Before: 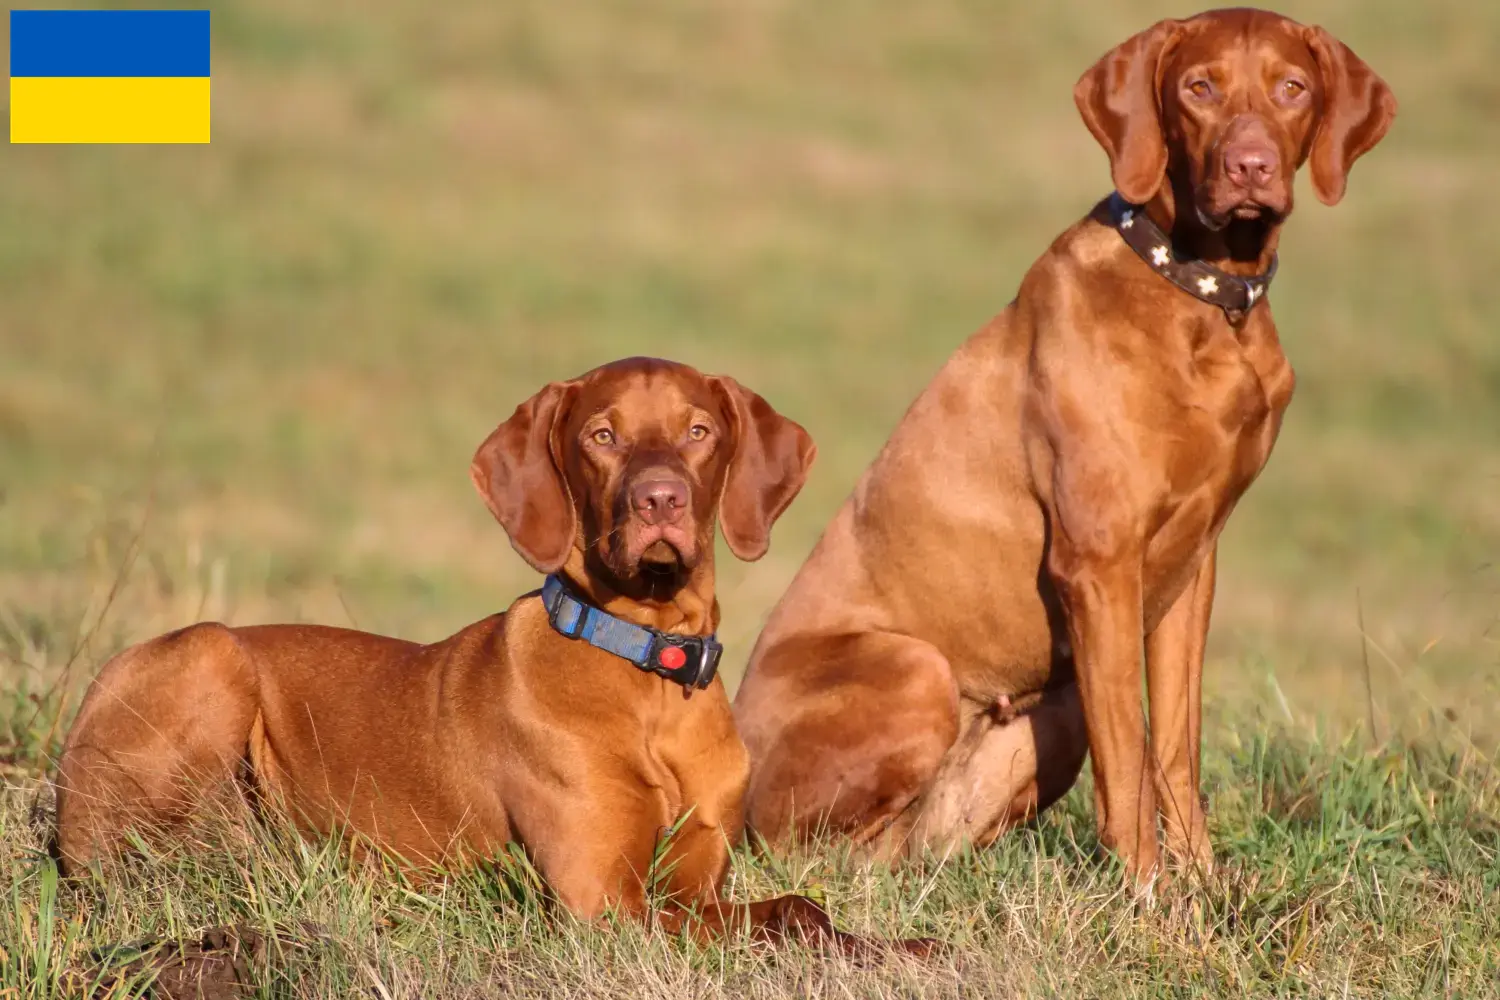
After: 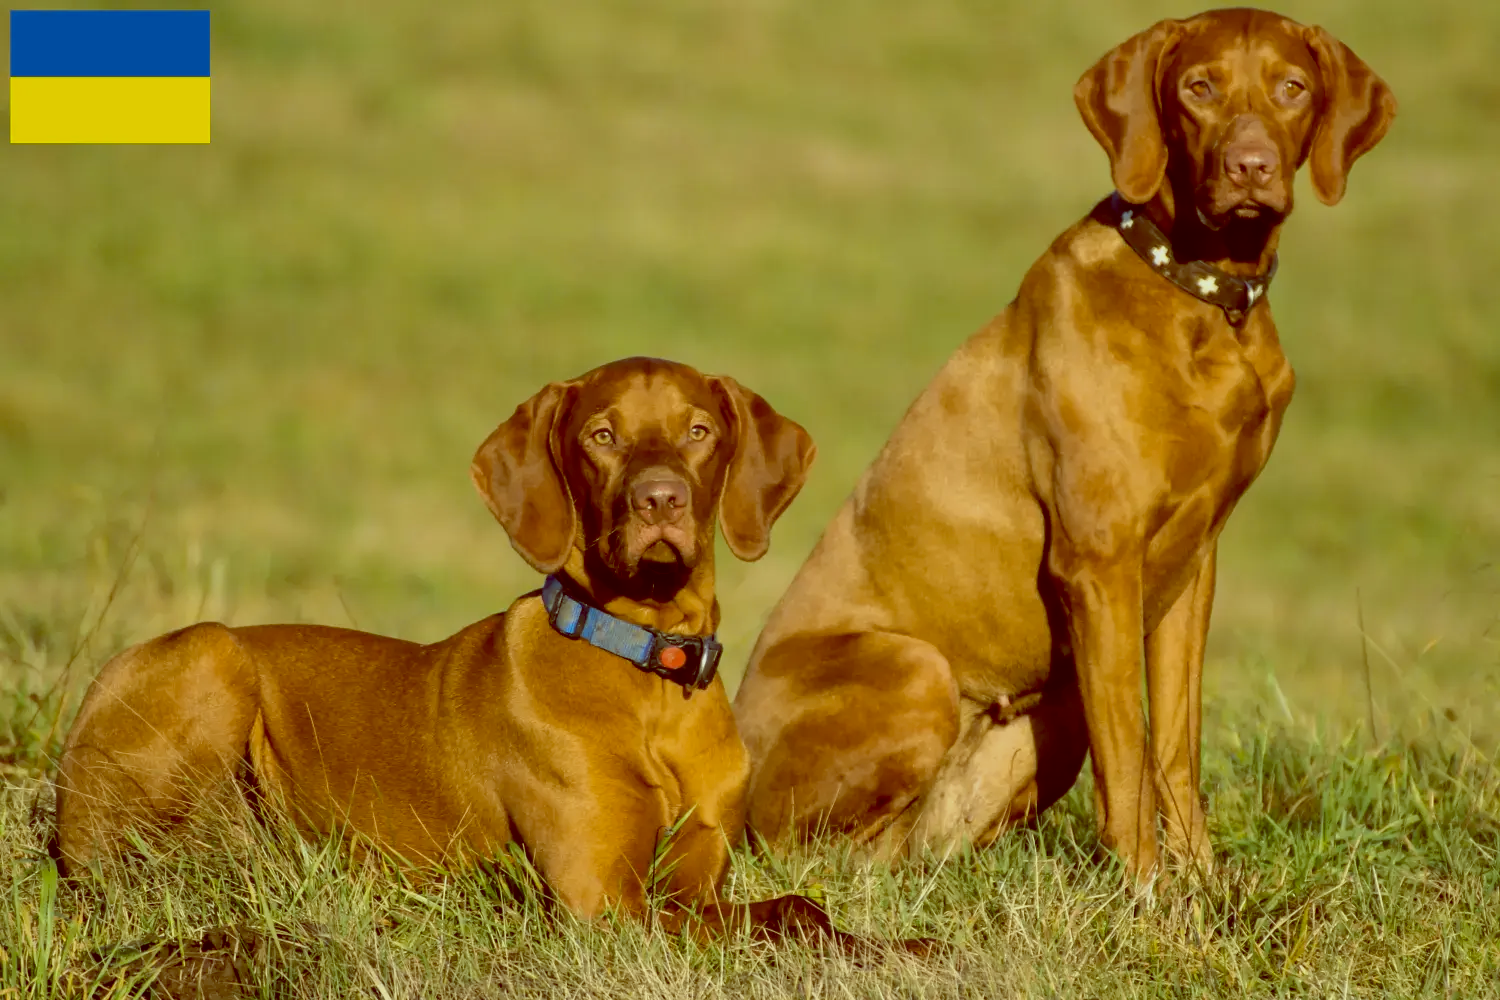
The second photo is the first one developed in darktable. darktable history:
exposure: black level correction 0.009, exposure -0.159 EV, compensate highlight preservation false
color contrast: green-magenta contrast 0.8, blue-yellow contrast 1.1, unbound 0
color balance: lift [1, 1.015, 0.987, 0.985], gamma [1, 0.959, 1.042, 0.958], gain [0.927, 0.938, 1.072, 0.928], contrast 1.5%
